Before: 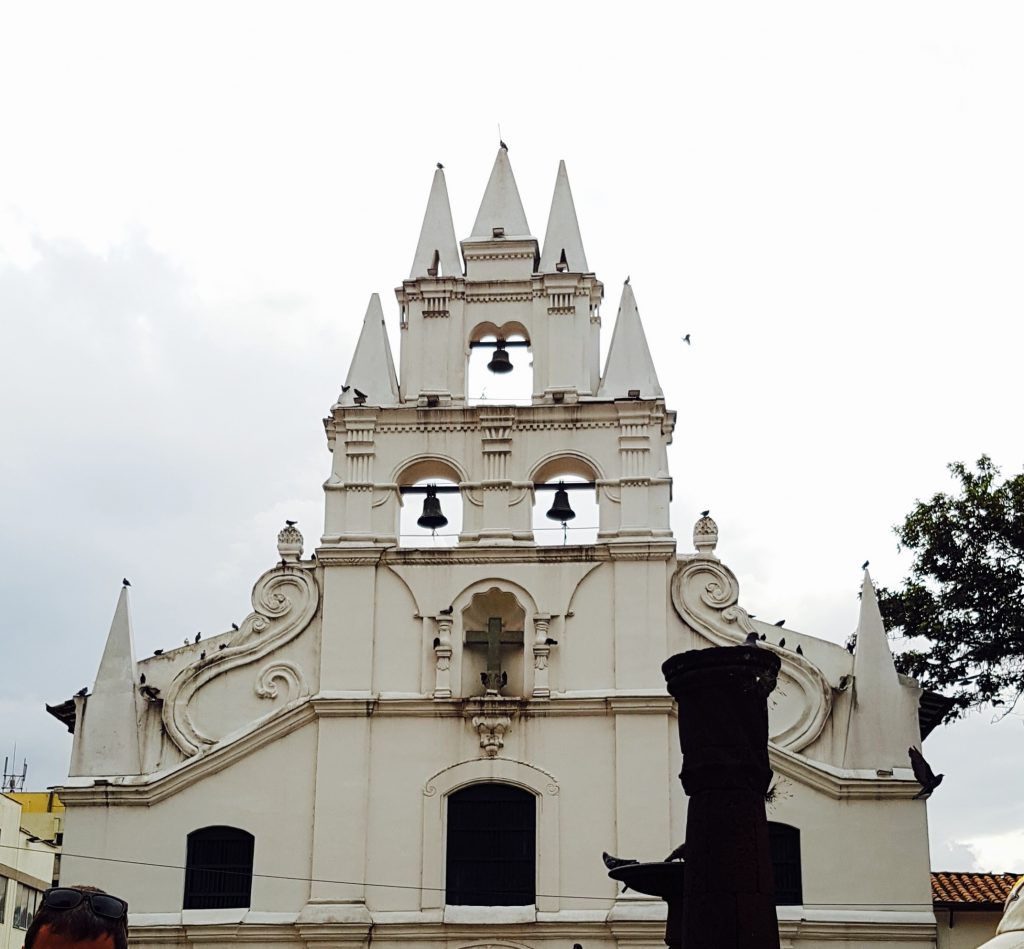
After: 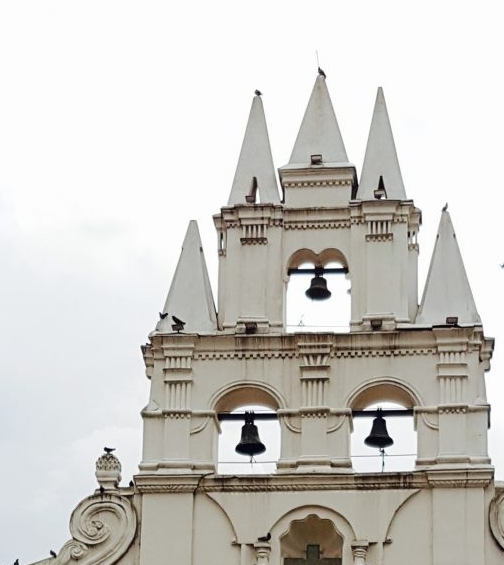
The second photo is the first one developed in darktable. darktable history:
crop: left 17.83%, top 7.789%, right 32.859%, bottom 32.645%
